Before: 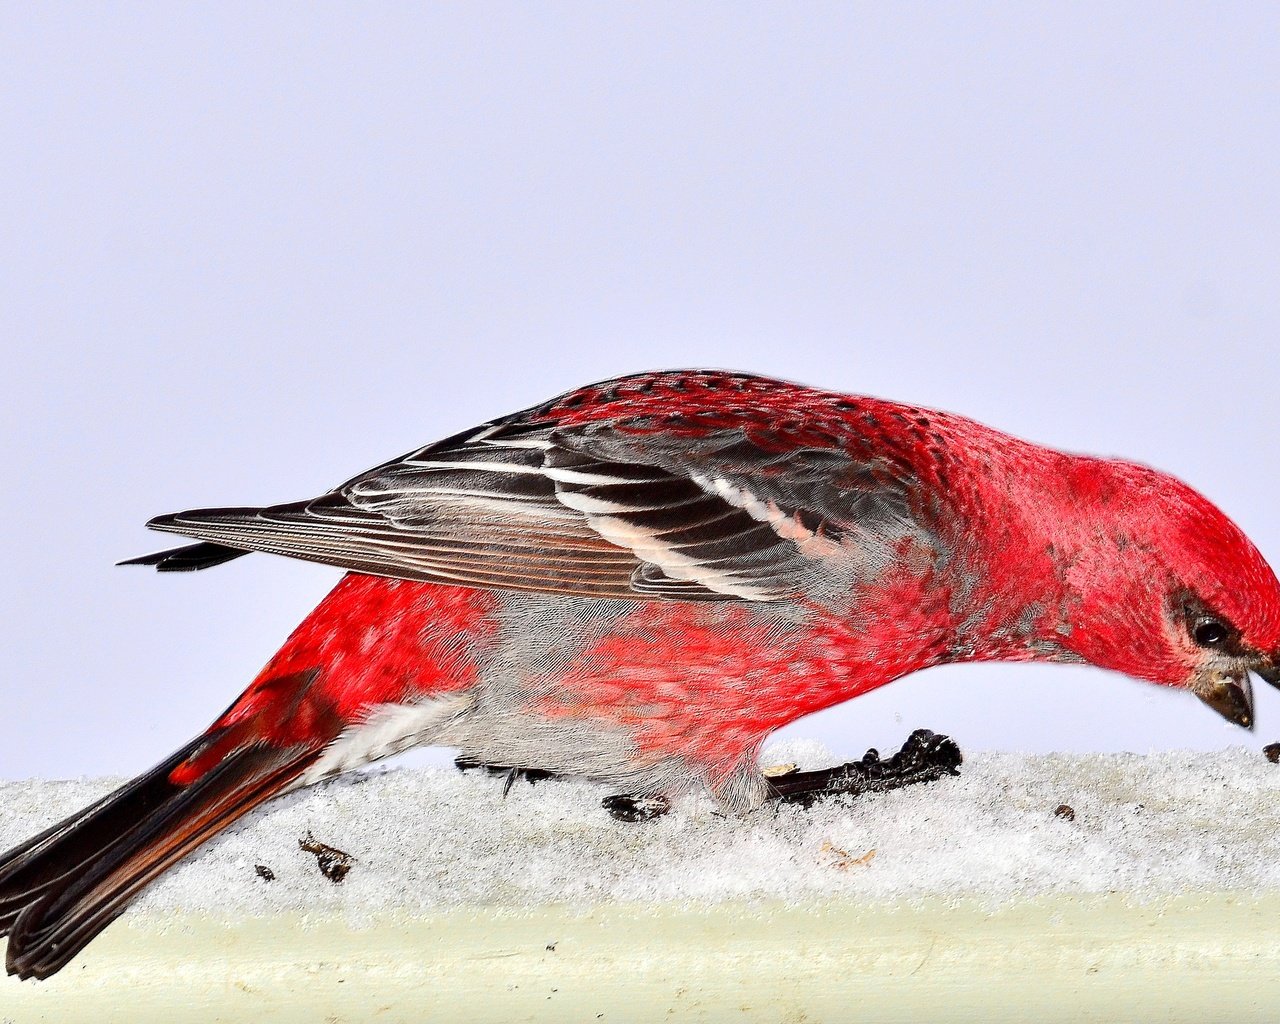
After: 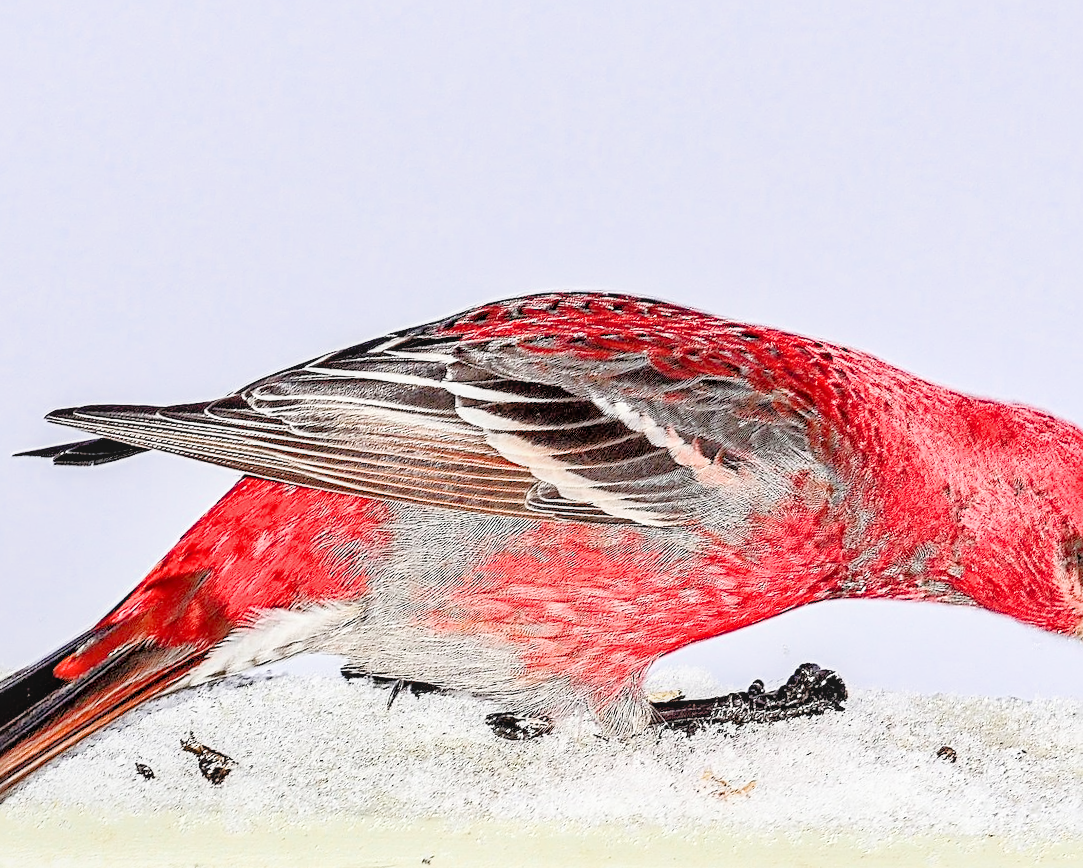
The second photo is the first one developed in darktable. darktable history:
exposure: exposure 1.001 EV, compensate exposure bias true, compensate highlight preservation false
sharpen: radius 2.826, amount 0.732
crop and rotate: angle -3.08°, left 5.167%, top 5.231%, right 4.599%, bottom 4.406%
filmic rgb: black relative exposure -7.97 EV, white relative exposure 4.04 EV, hardness 4.13
local contrast: on, module defaults
tone equalizer: -7 EV 0.162 EV, -6 EV 0.585 EV, -5 EV 1.17 EV, -4 EV 1.32 EV, -3 EV 1.17 EV, -2 EV 0.6 EV, -1 EV 0.148 EV, mask exposure compensation -0.492 EV
